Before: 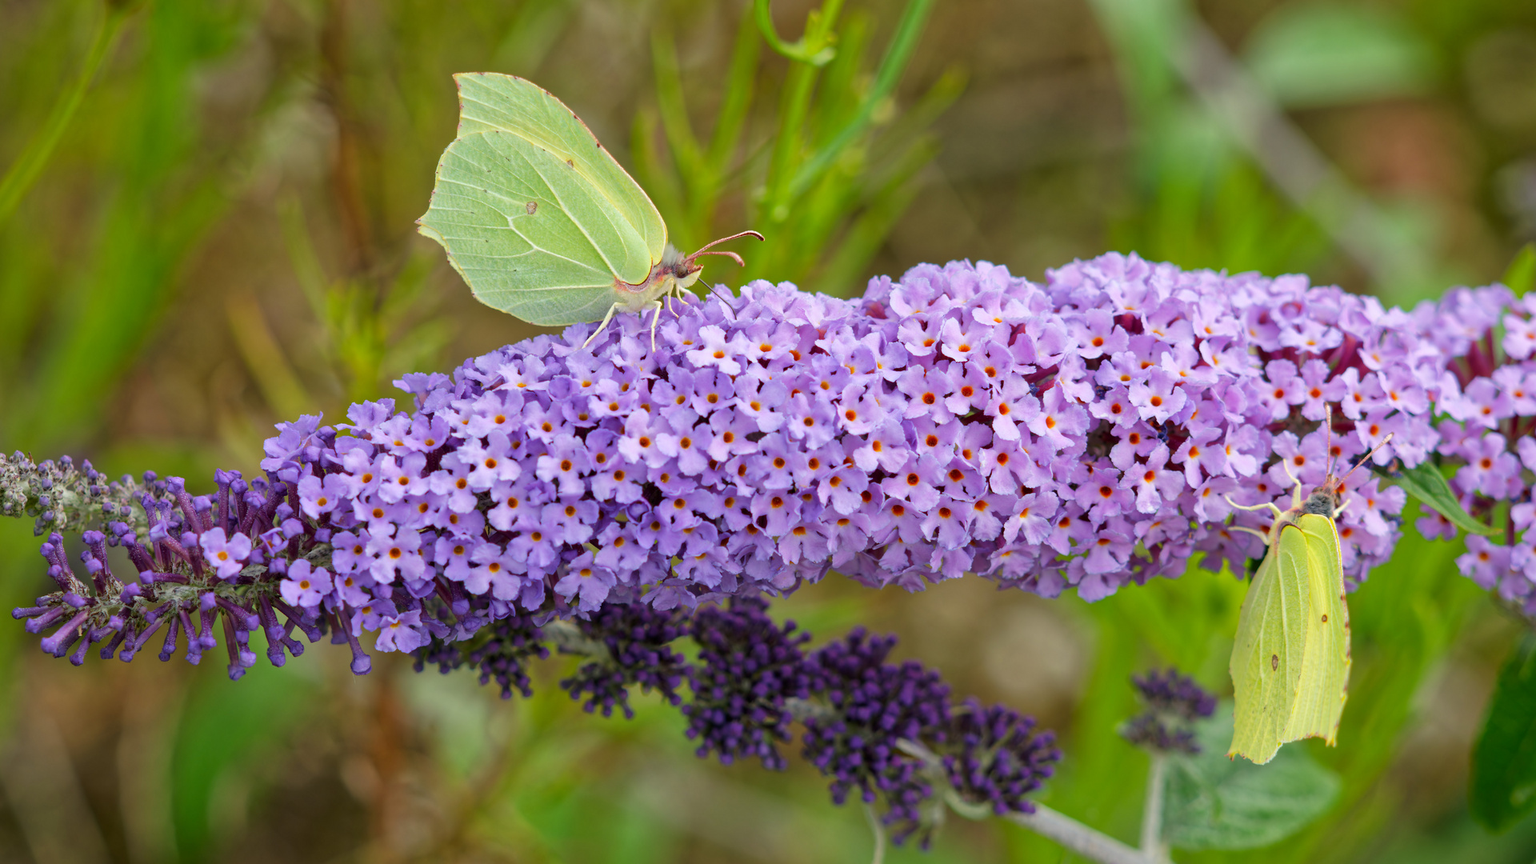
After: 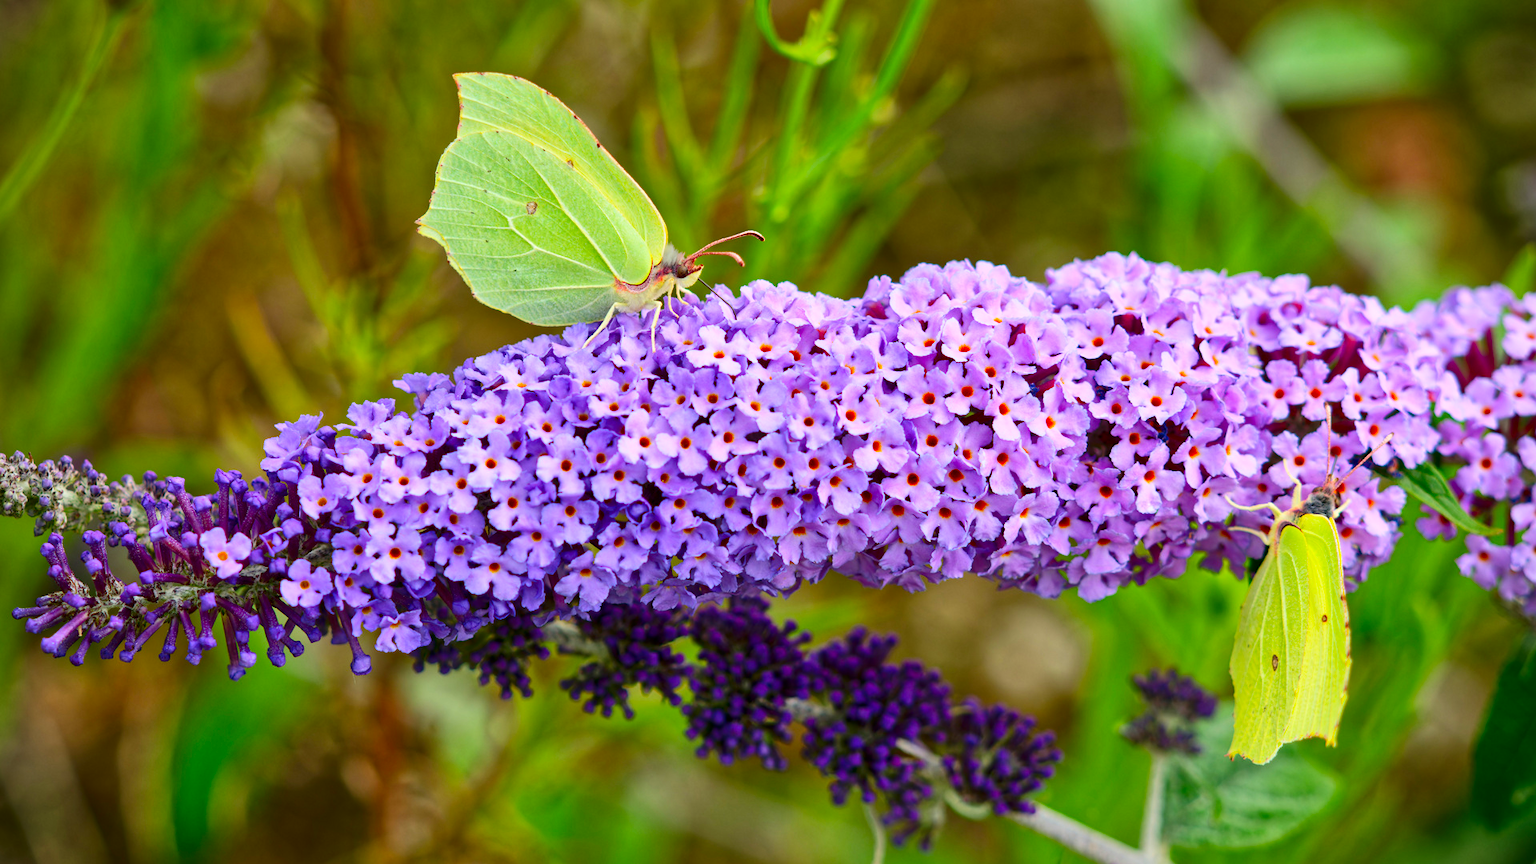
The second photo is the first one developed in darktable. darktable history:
contrast brightness saturation: contrast 0.25, saturation -0.31
shadows and highlights: soften with gaussian
color correction: saturation 2.15
vignetting: fall-off start 92.6%, brightness -0.52, saturation -0.51, center (-0.012, 0)
